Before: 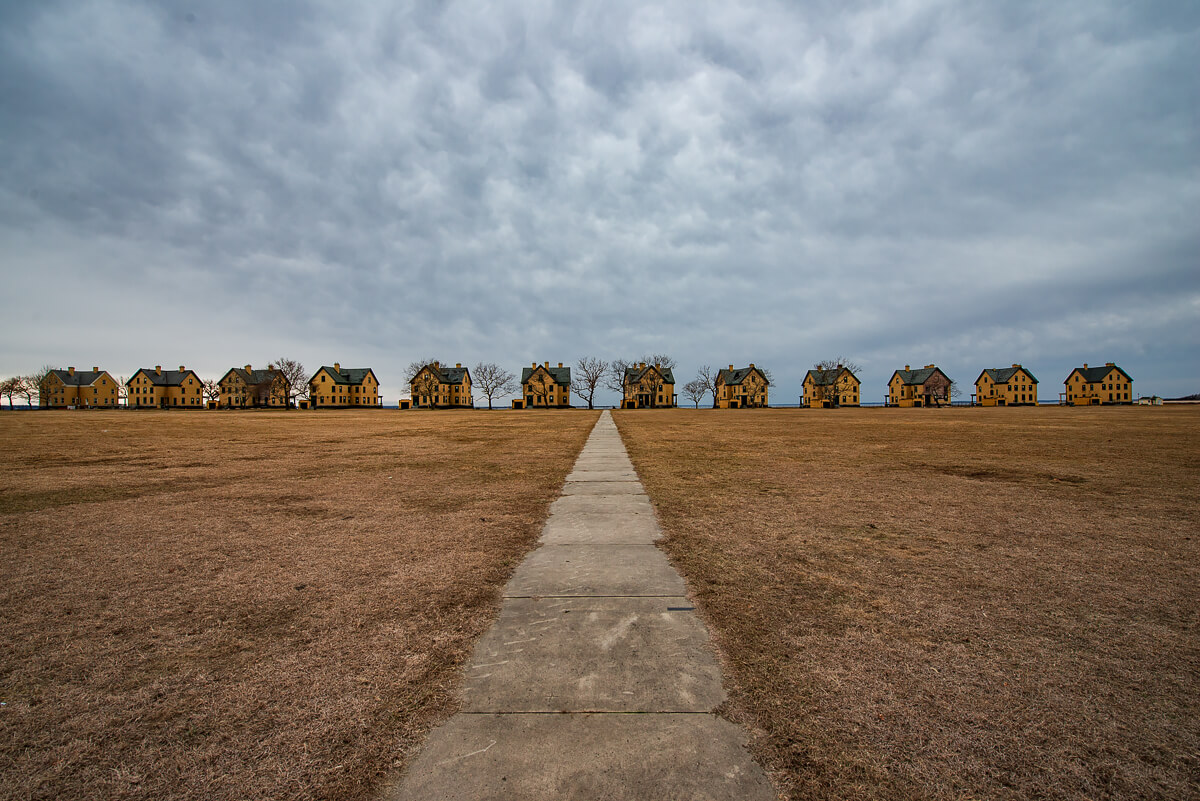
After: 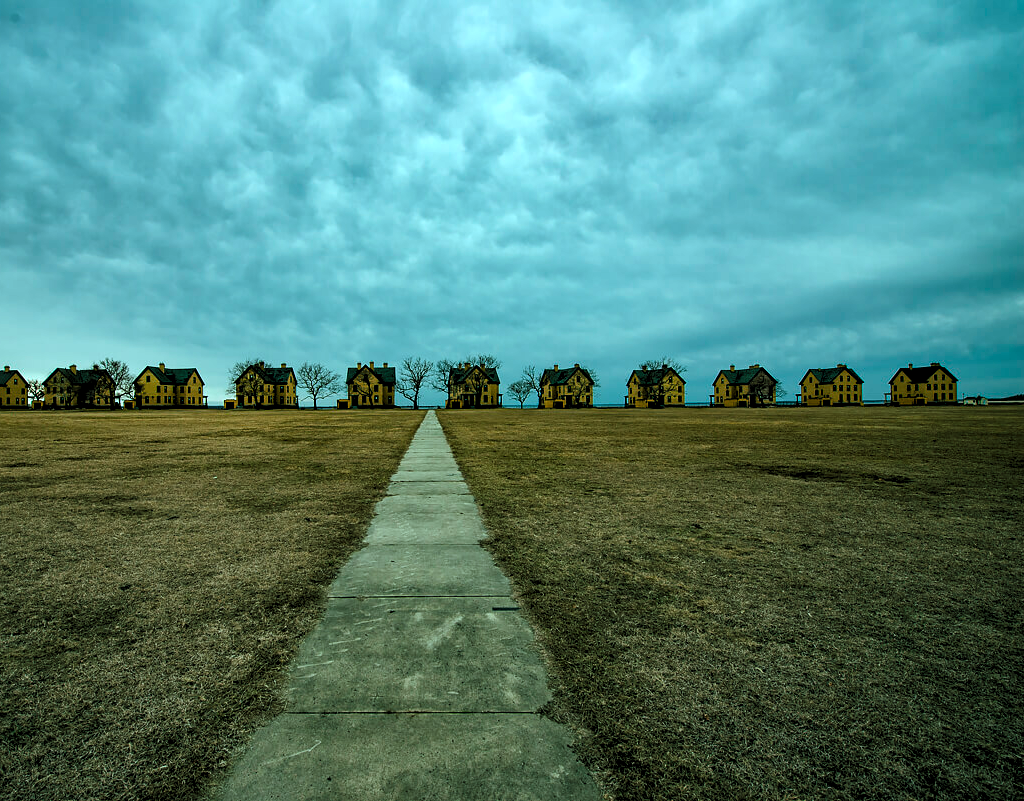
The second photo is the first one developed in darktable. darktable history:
crop and rotate: left 14.584%
color balance rgb: shadows lift › chroma 11.71%, shadows lift › hue 133.46°, power › chroma 2.15%, power › hue 166.83°, highlights gain › chroma 4%, highlights gain › hue 200.2°, perceptual saturation grading › global saturation 18.05%
levels: levels [0.182, 0.542, 0.902]
